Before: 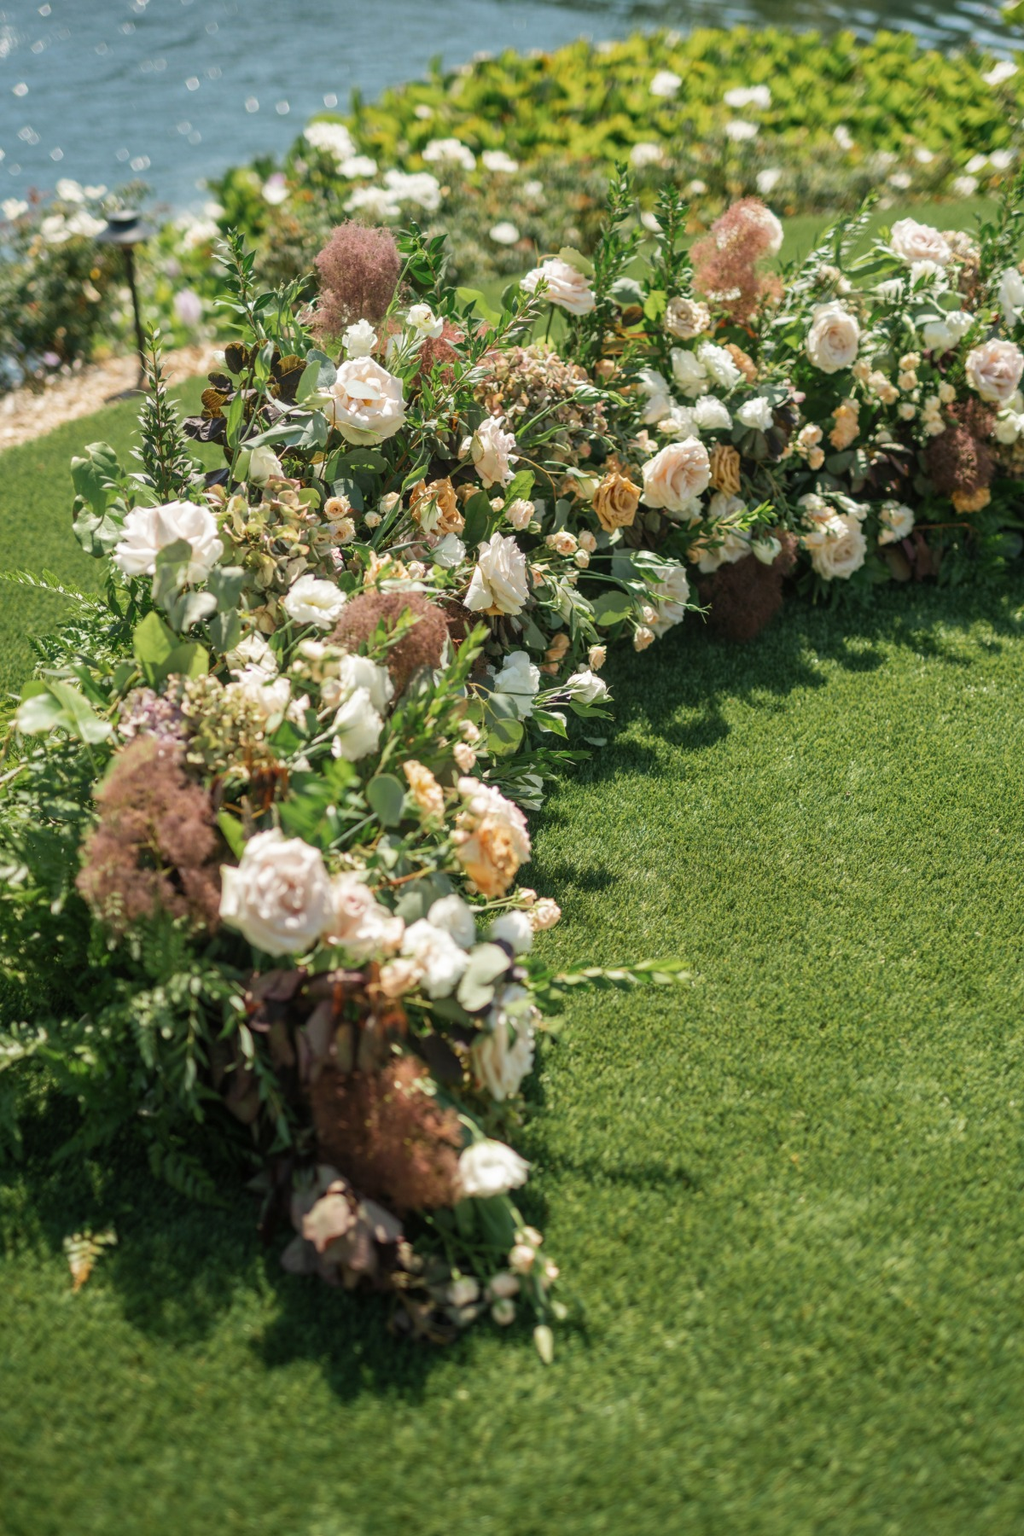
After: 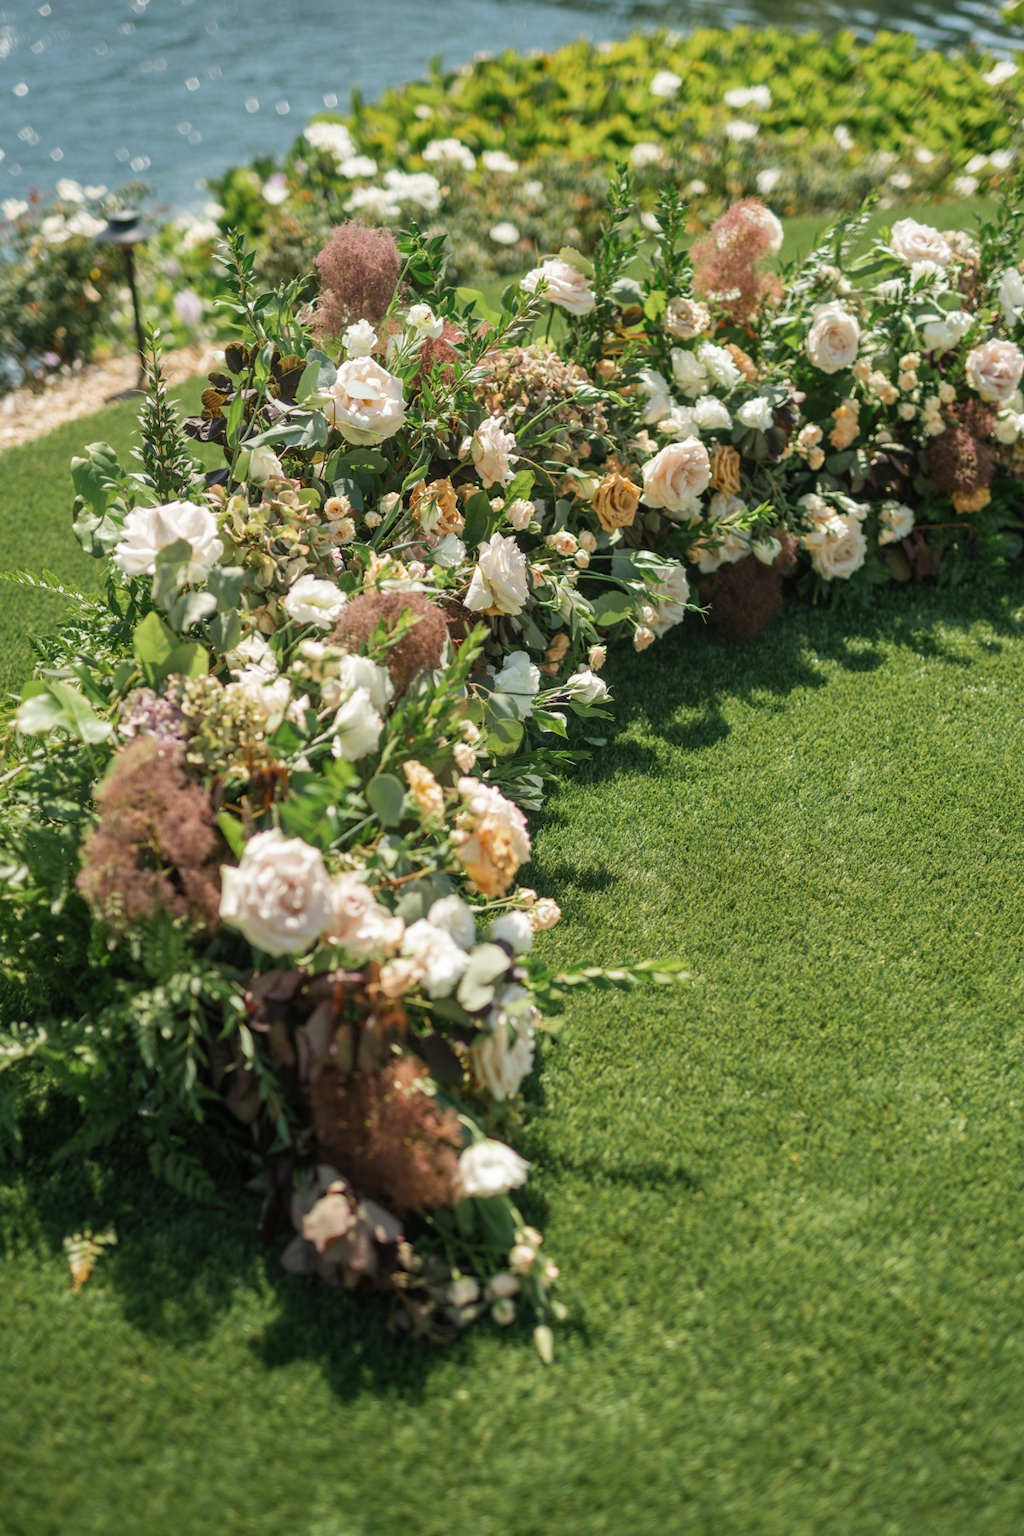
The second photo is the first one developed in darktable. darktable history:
shadows and highlights: shadows 22.51, highlights -48.55, soften with gaussian
